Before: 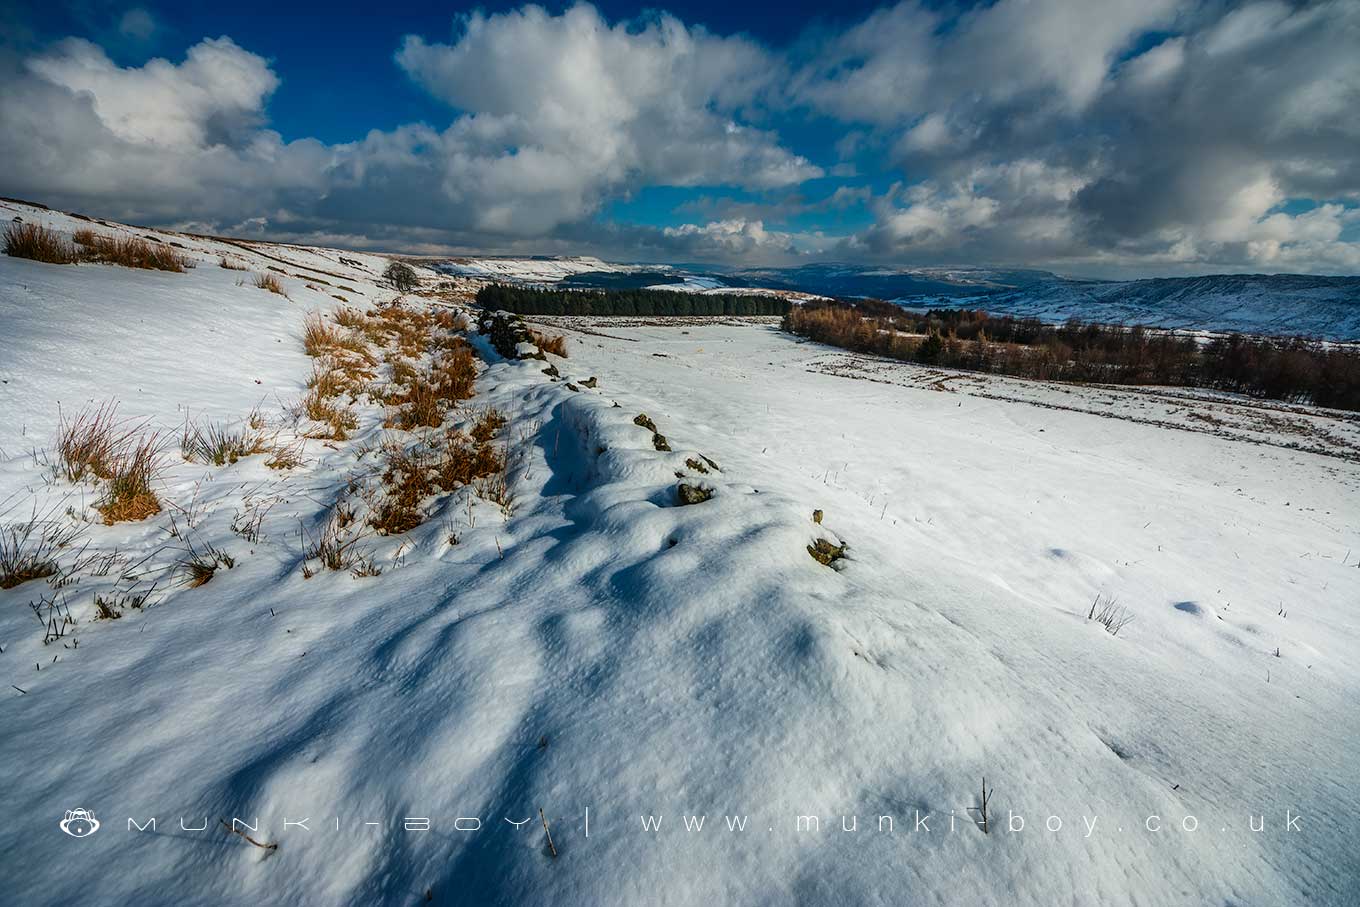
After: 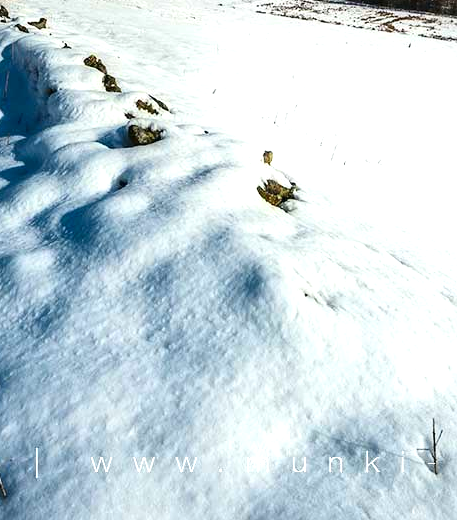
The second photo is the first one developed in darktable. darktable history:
contrast brightness saturation: contrast 0.138
crop: left 40.466%, top 39.588%, right 25.89%, bottom 2.995%
exposure: black level correction 0, exposure 0.888 EV, compensate highlight preservation false
